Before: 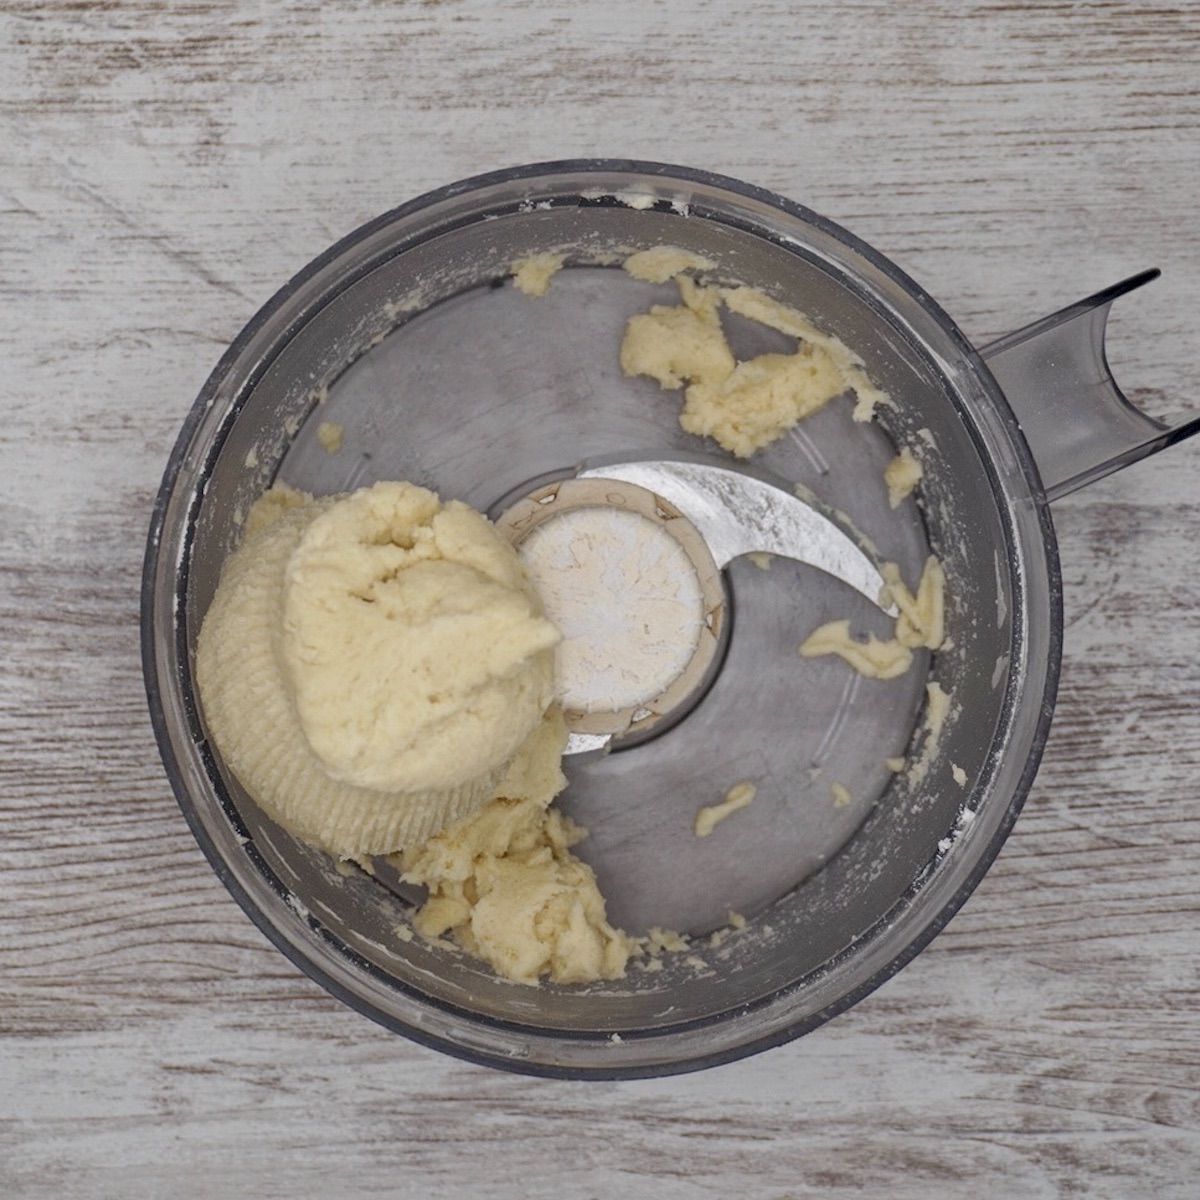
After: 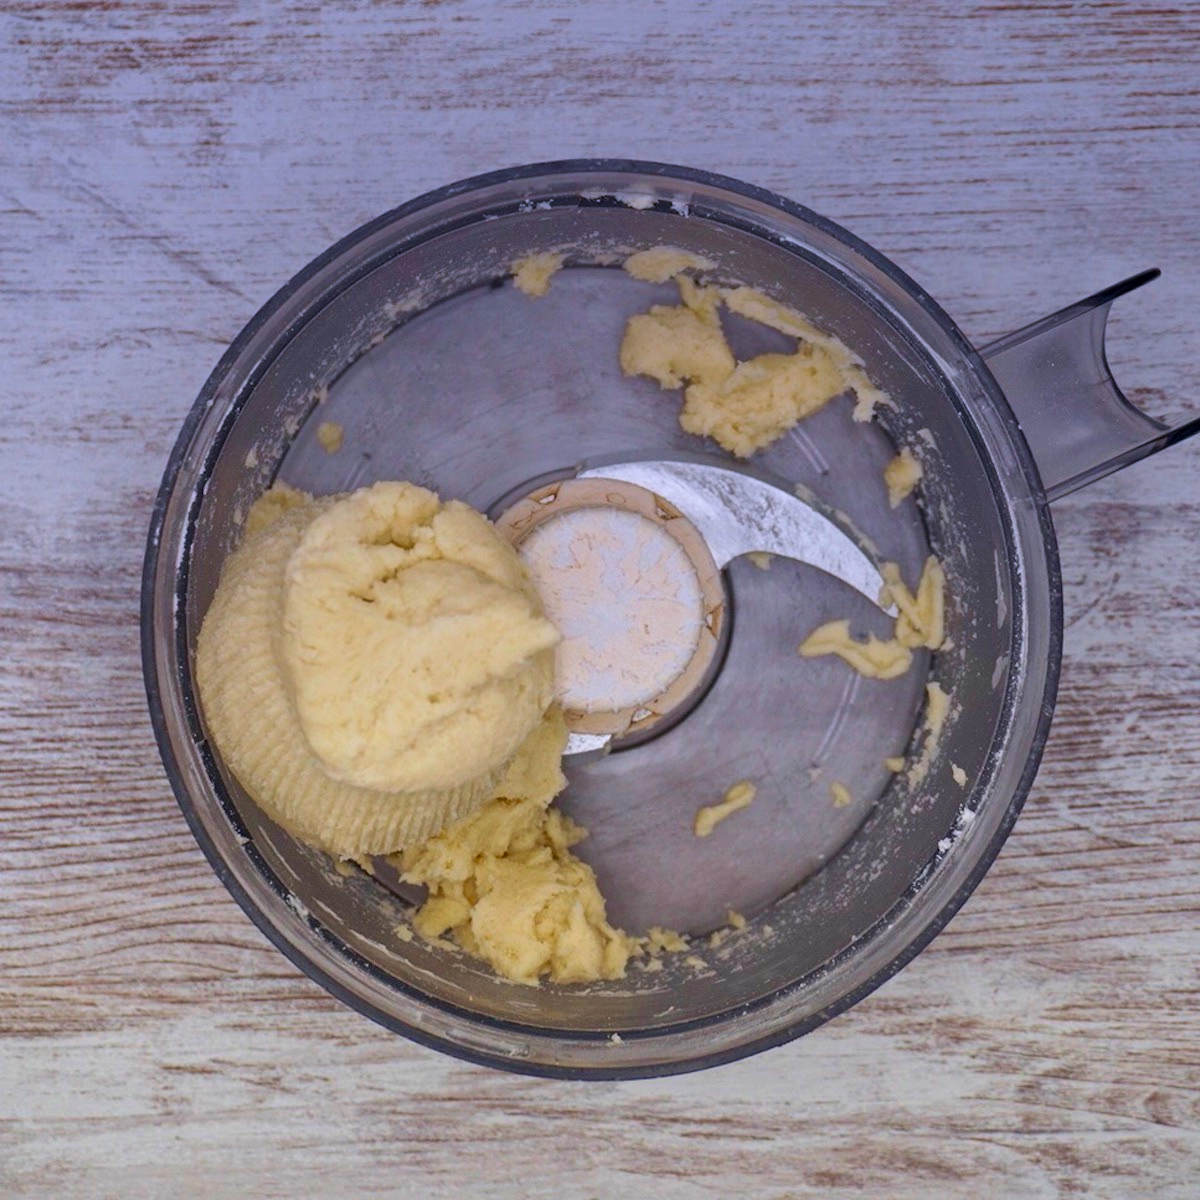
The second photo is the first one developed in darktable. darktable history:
graduated density: hue 238.83°, saturation 50%
contrast brightness saturation: contrast 0.09, saturation 0.28
velvia: on, module defaults
exposure: exposure 0.191 EV, compensate highlight preservation false
